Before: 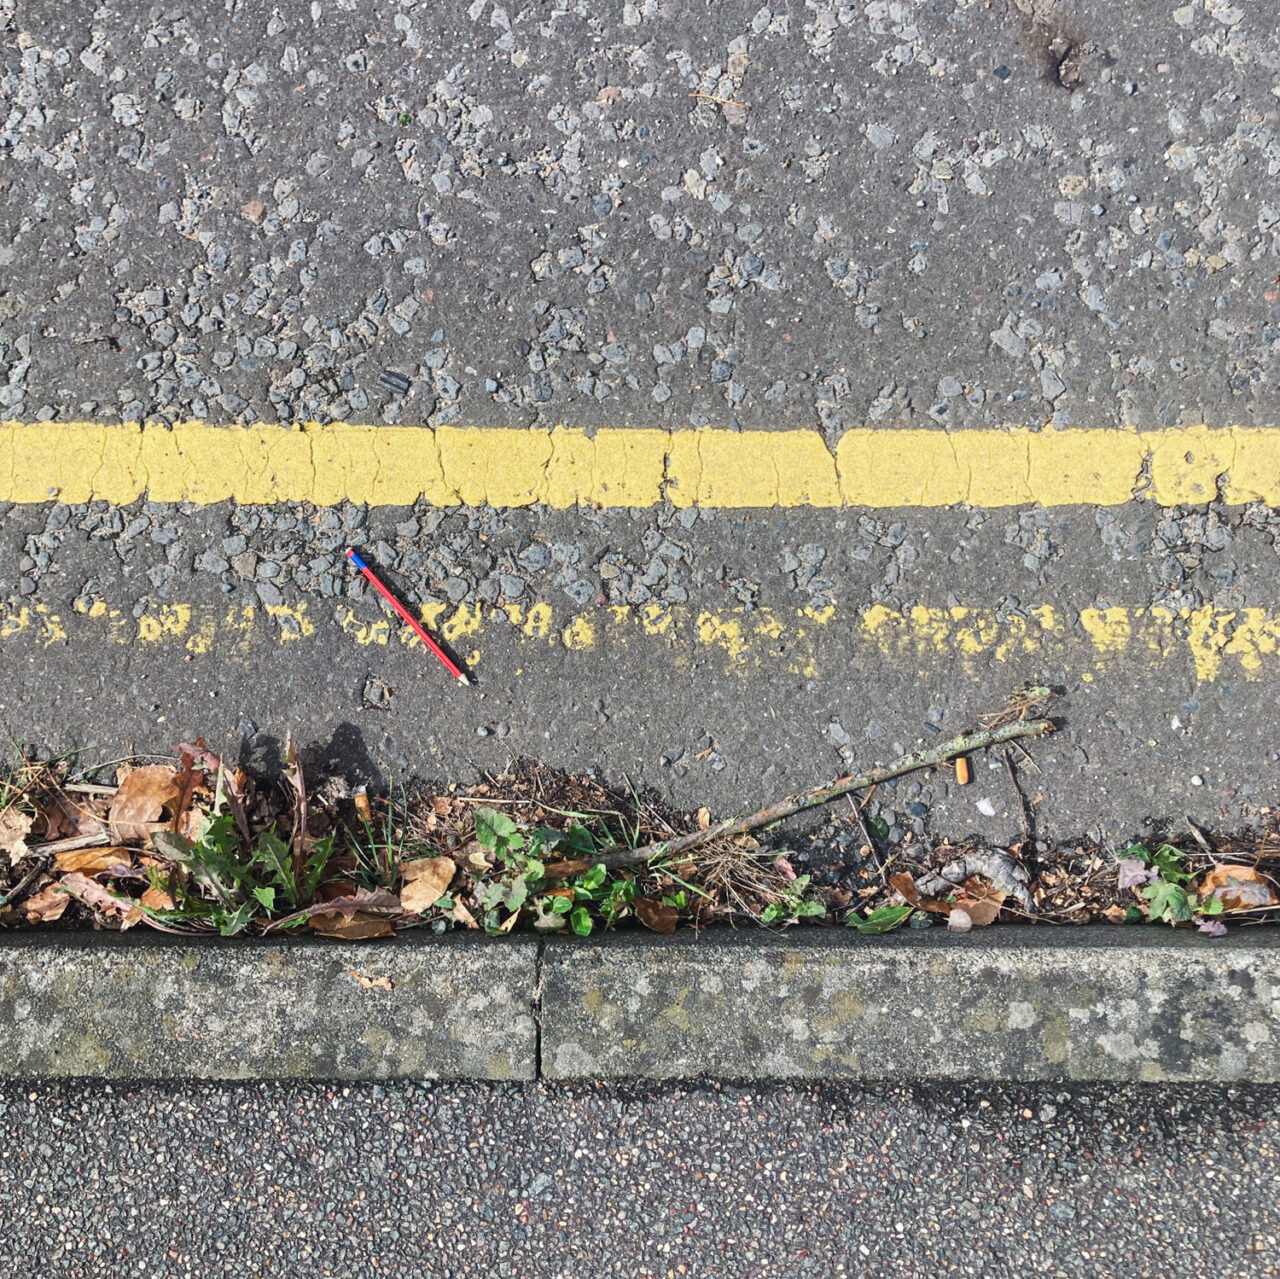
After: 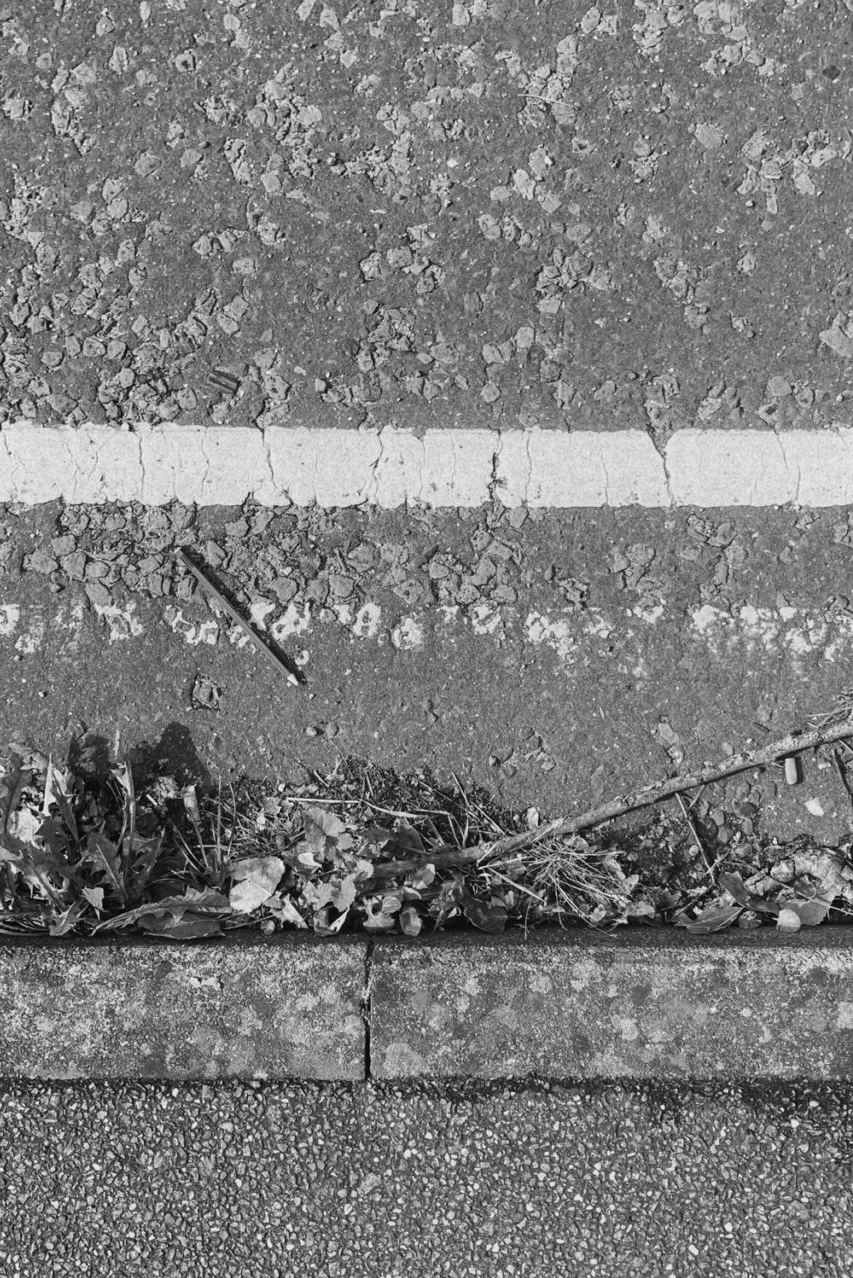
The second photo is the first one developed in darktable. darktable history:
monochrome: a 26.22, b 42.67, size 0.8
crop and rotate: left 13.409%, right 19.924%
shadows and highlights: shadows -30, highlights 30
local contrast: mode bilateral grid, contrast 100, coarseness 100, detail 94%, midtone range 0.2
